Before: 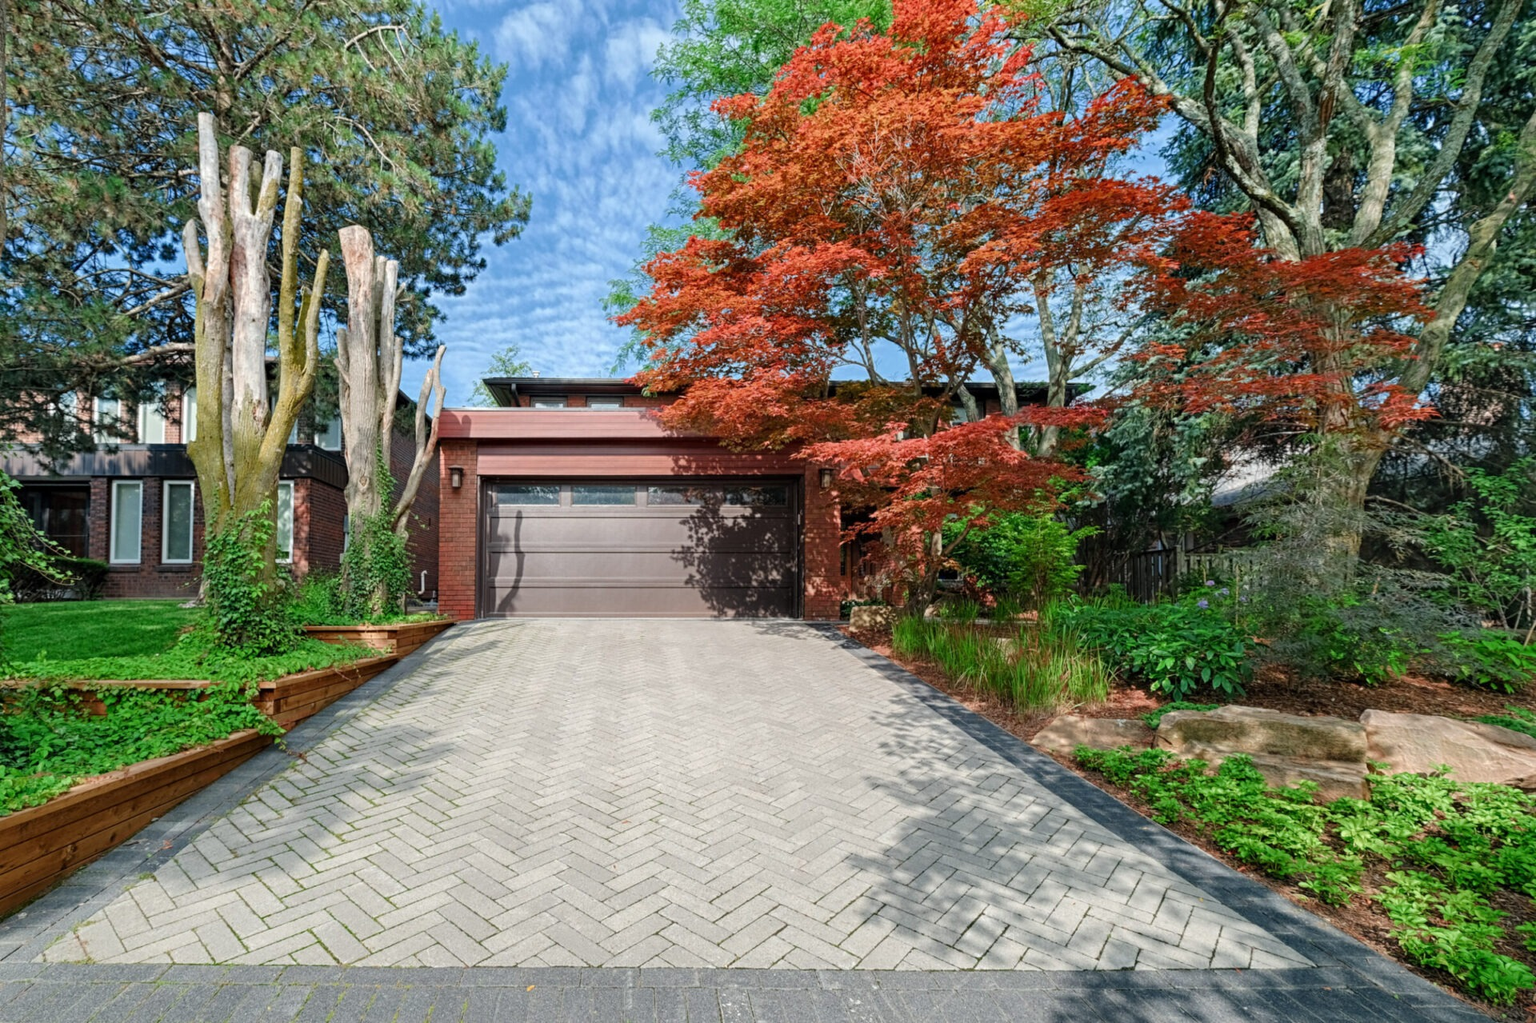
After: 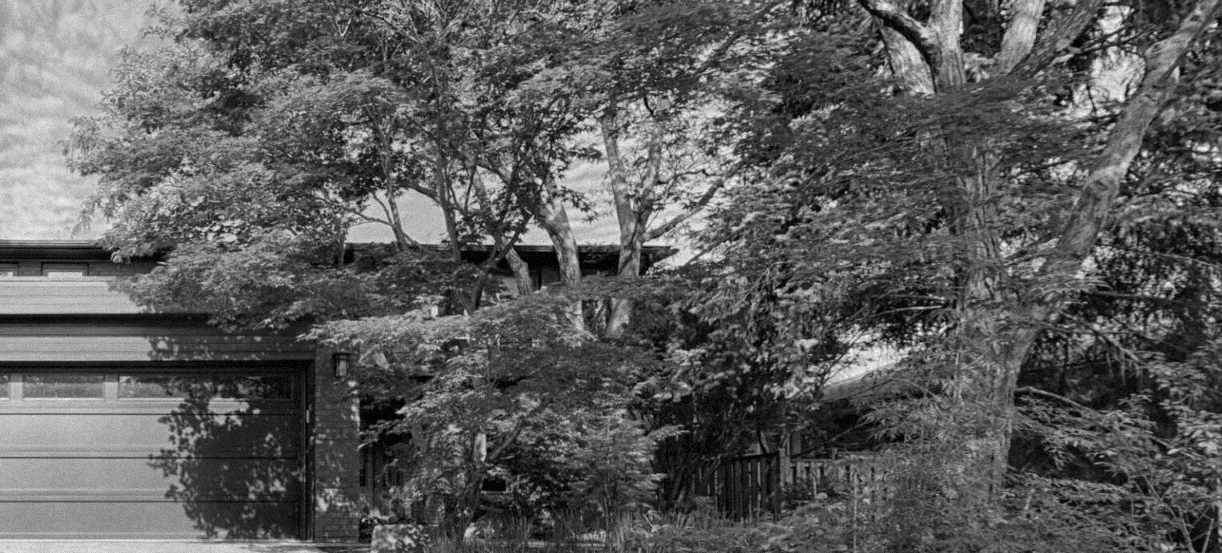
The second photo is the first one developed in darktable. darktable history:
crop: left 36.005%, top 18.293%, right 0.31%, bottom 38.444%
grain: mid-tones bias 0%
contrast brightness saturation: saturation -1
